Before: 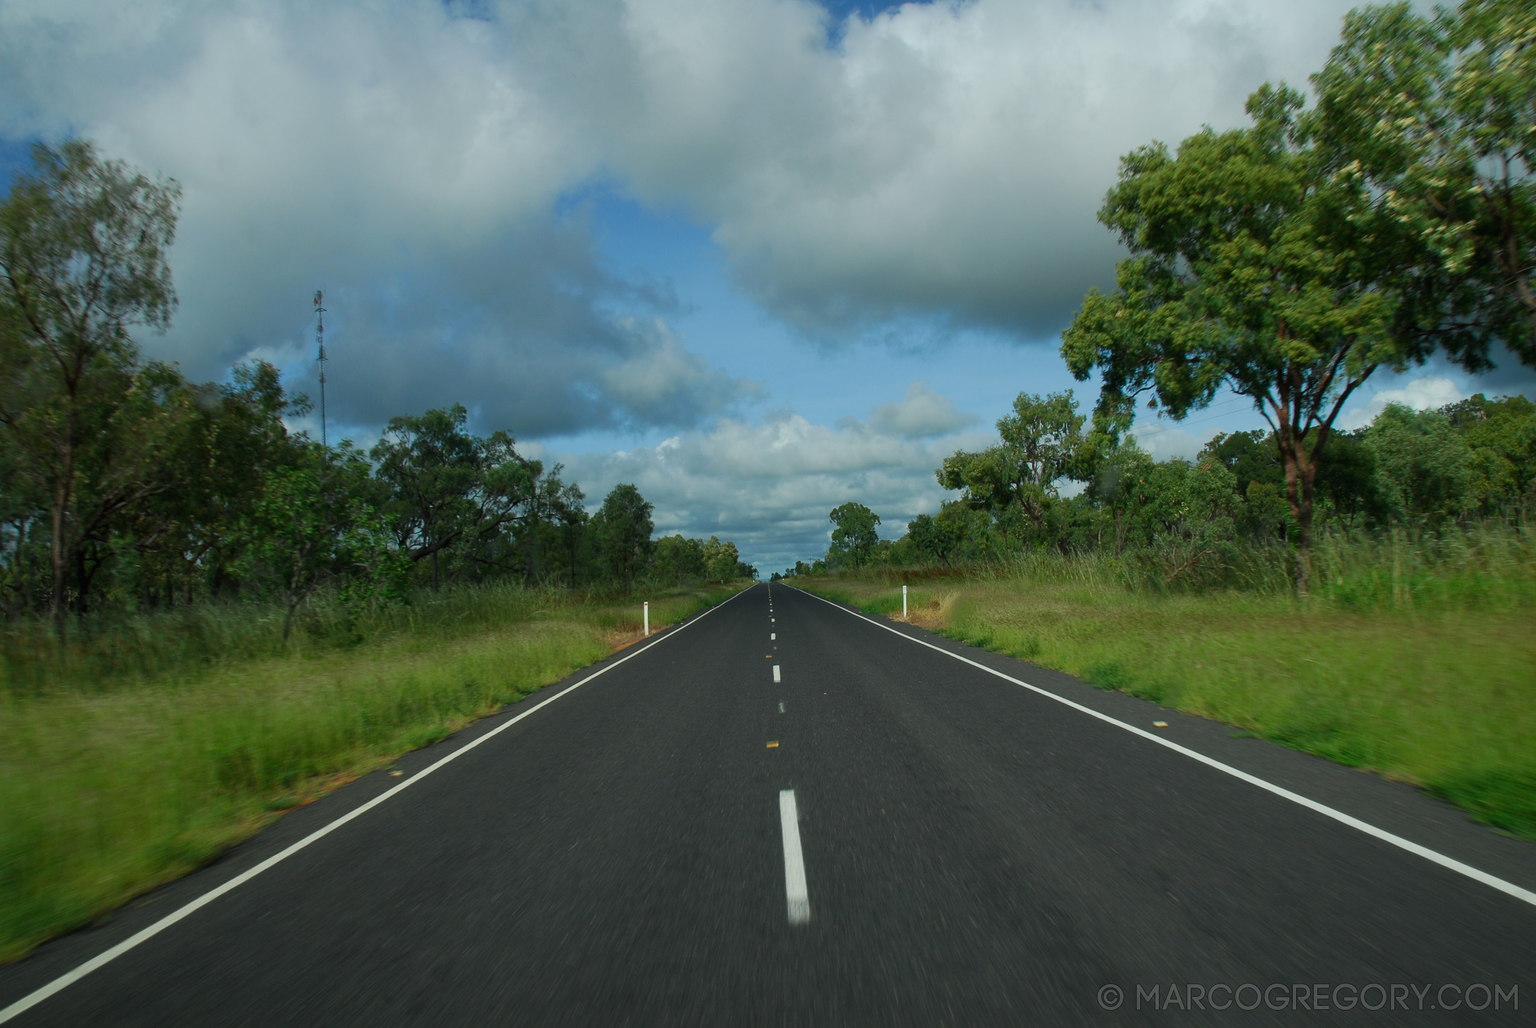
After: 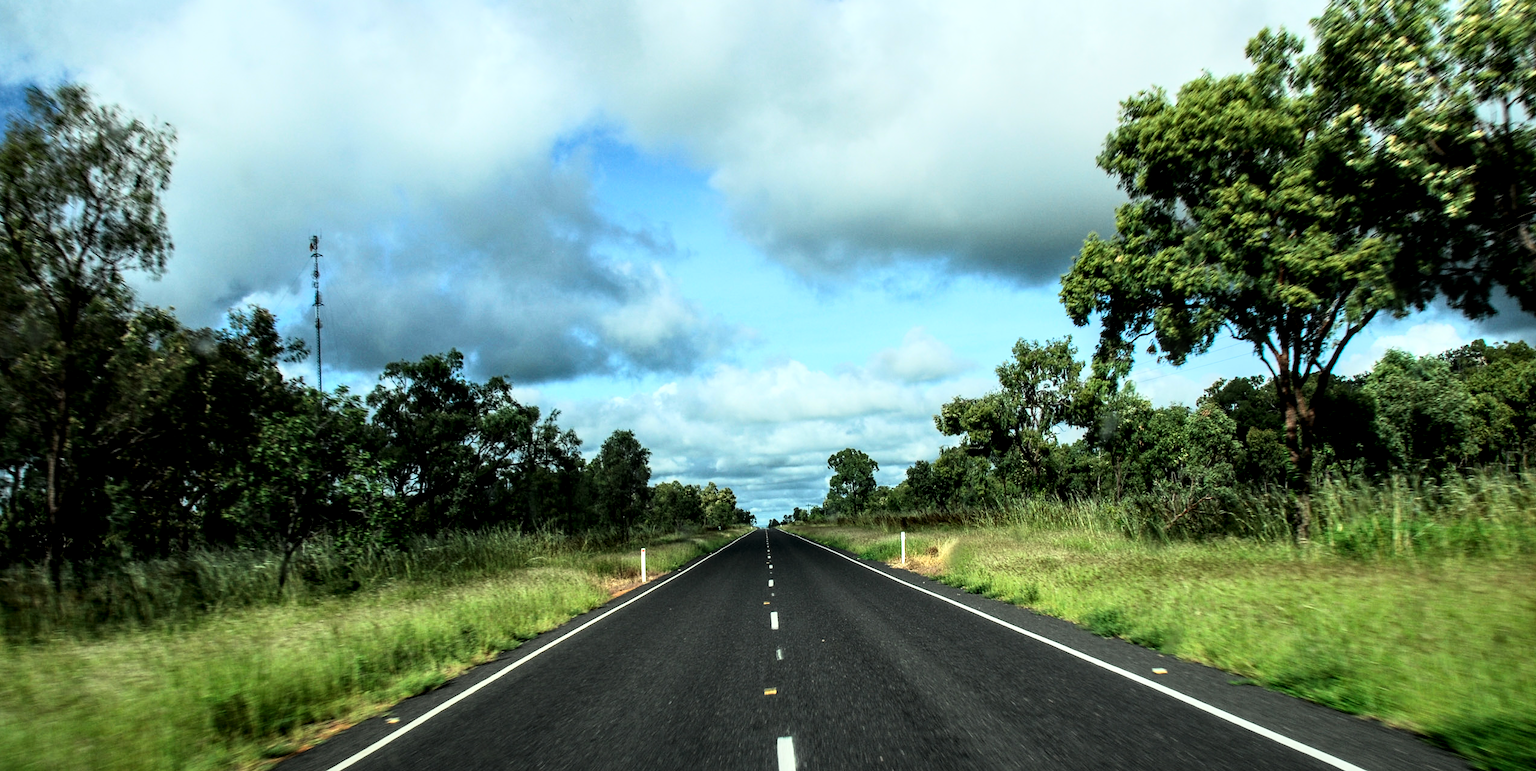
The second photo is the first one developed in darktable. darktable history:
exposure: exposure -0.072 EV, compensate highlight preservation false
crop: left 0.387%, top 5.469%, bottom 19.809%
local contrast: detail 150%
rgb curve: curves: ch0 [(0, 0) (0.21, 0.15) (0.24, 0.21) (0.5, 0.75) (0.75, 0.96) (0.89, 0.99) (1, 1)]; ch1 [(0, 0.02) (0.21, 0.13) (0.25, 0.2) (0.5, 0.67) (0.75, 0.9) (0.89, 0.97) (1, 1)]; ch2 [(0, 0.02) (0.21, 0.13) (0.25, 0.2) (0.5, 0.67) (0.75, 0.9) (0.89, 0.97) (1, 1)], compensate middle gray true
